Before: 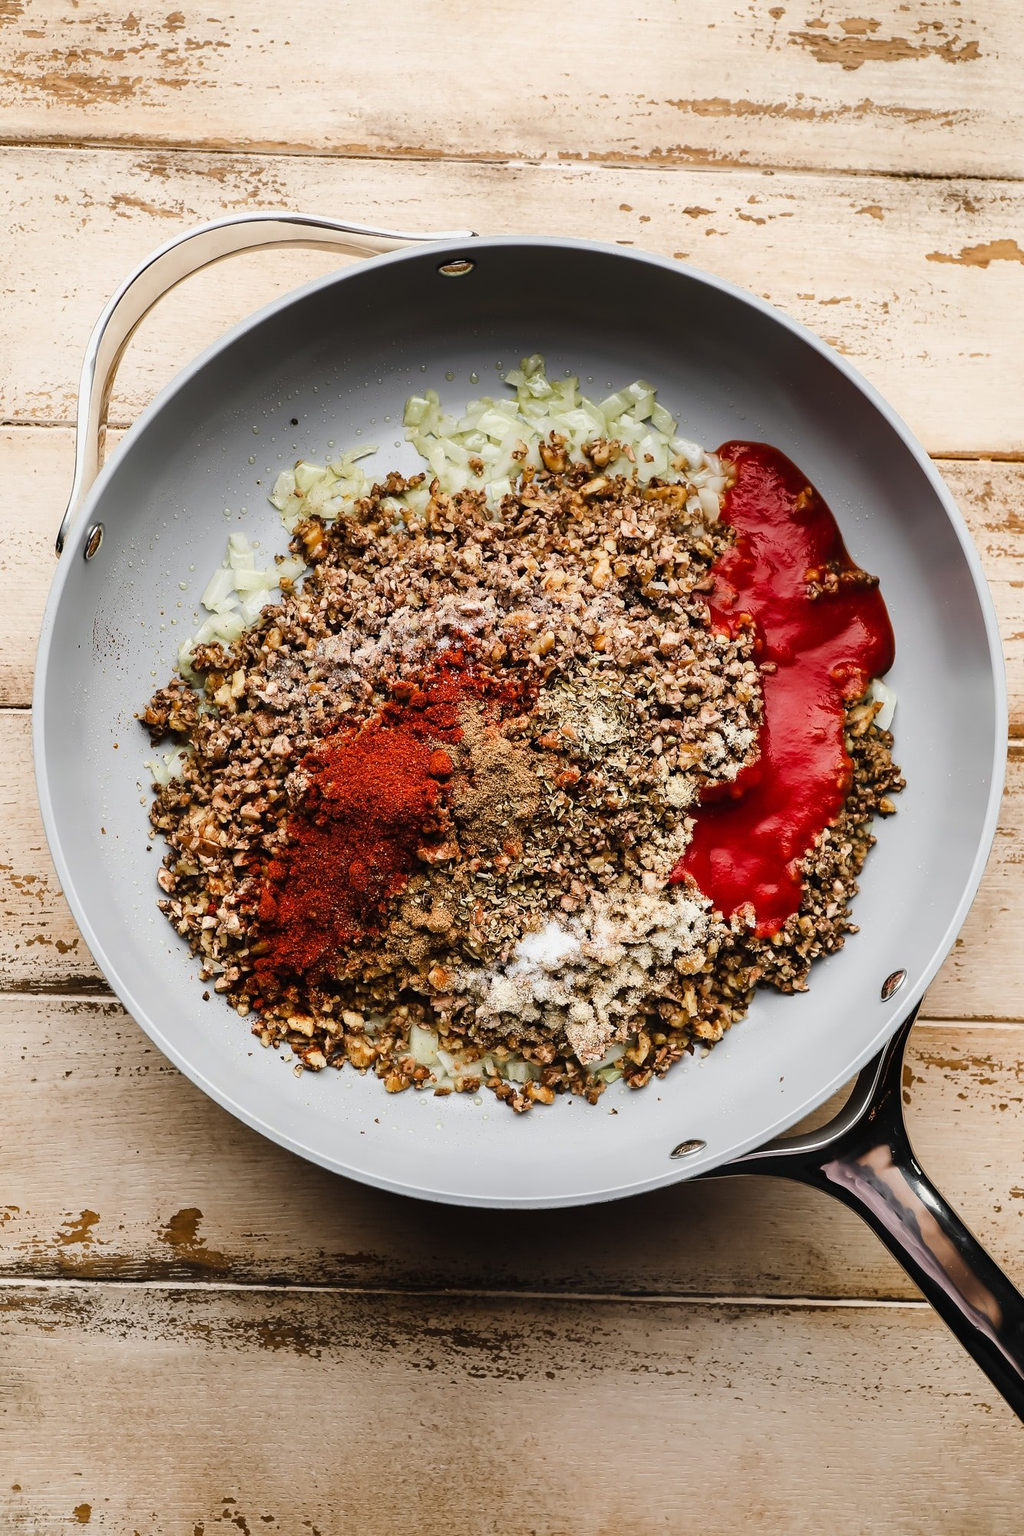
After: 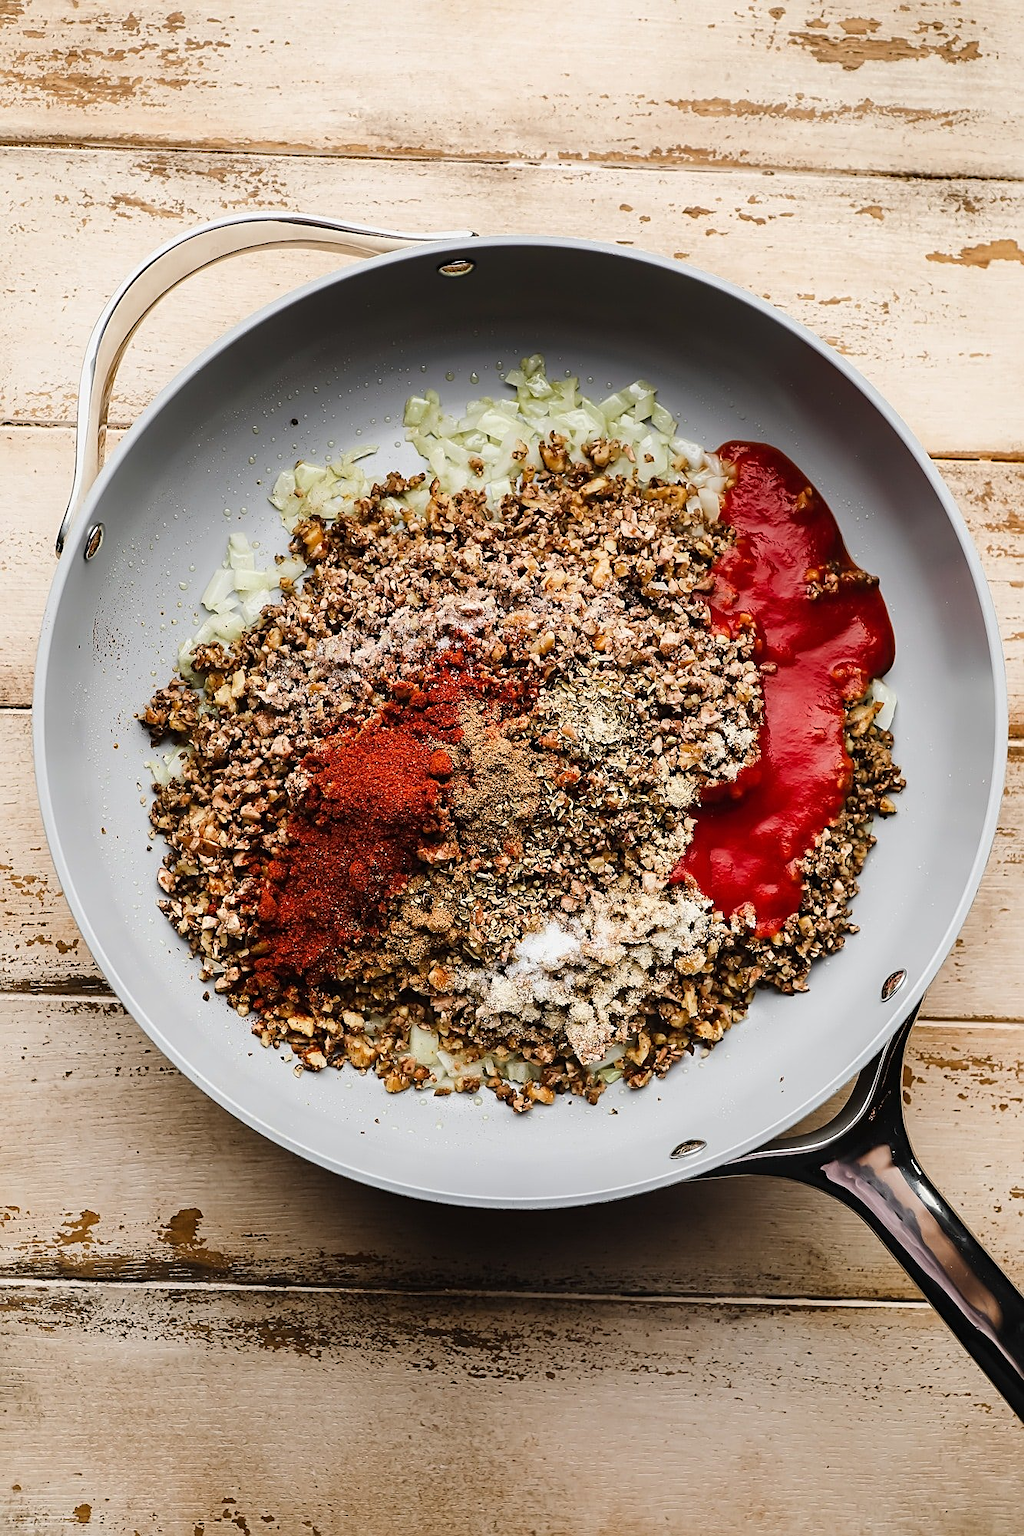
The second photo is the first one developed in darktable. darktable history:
sharpen: radius 2.159, amount 0.382, threshold 0.176
